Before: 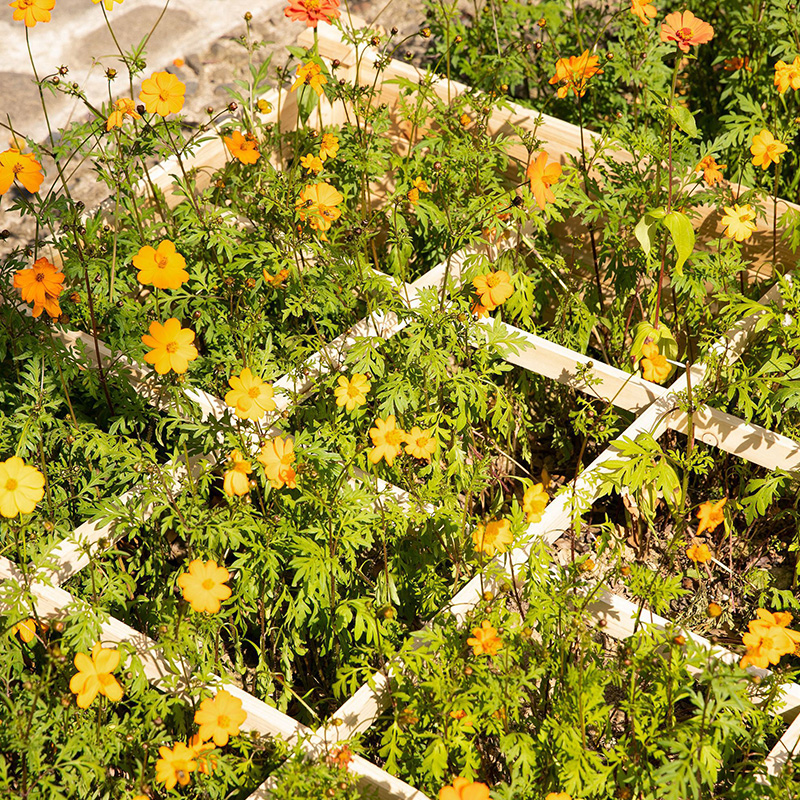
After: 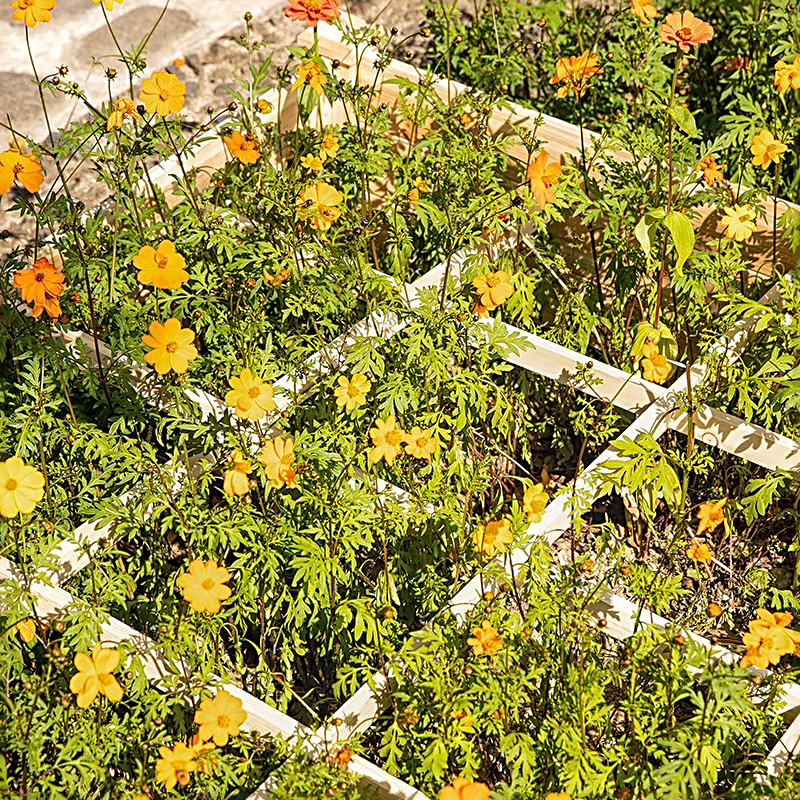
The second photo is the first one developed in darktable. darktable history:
local contrast: detail 130%
sharpen: radius 2.676, amount 0.669
